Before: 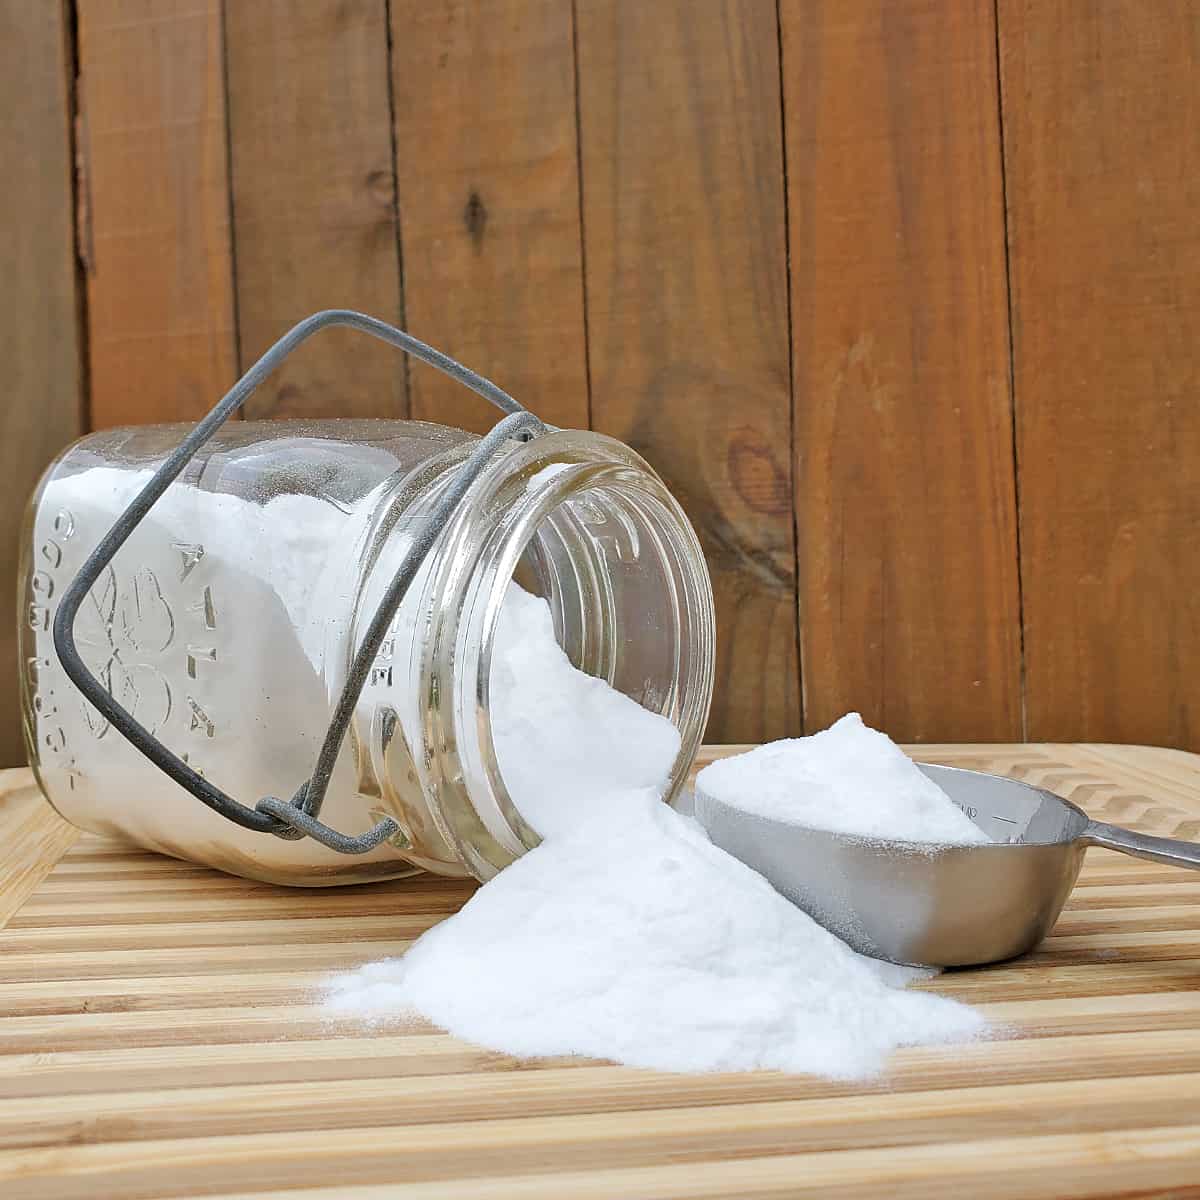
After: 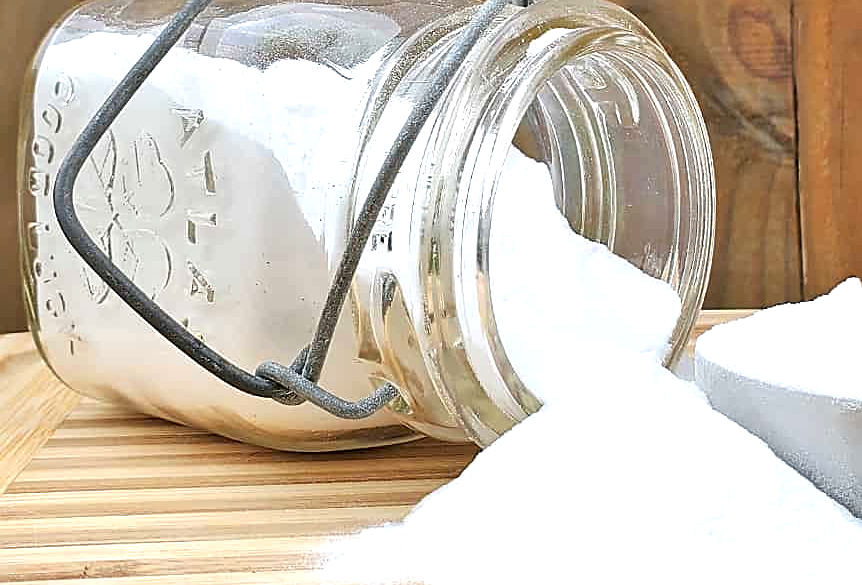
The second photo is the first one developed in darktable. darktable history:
sharpen: on, module defaults
crop: top 36.281%, right 28.161%, bottom 14.91%
exposure: exposure 0.555 EV, compensate highlight preservation false
